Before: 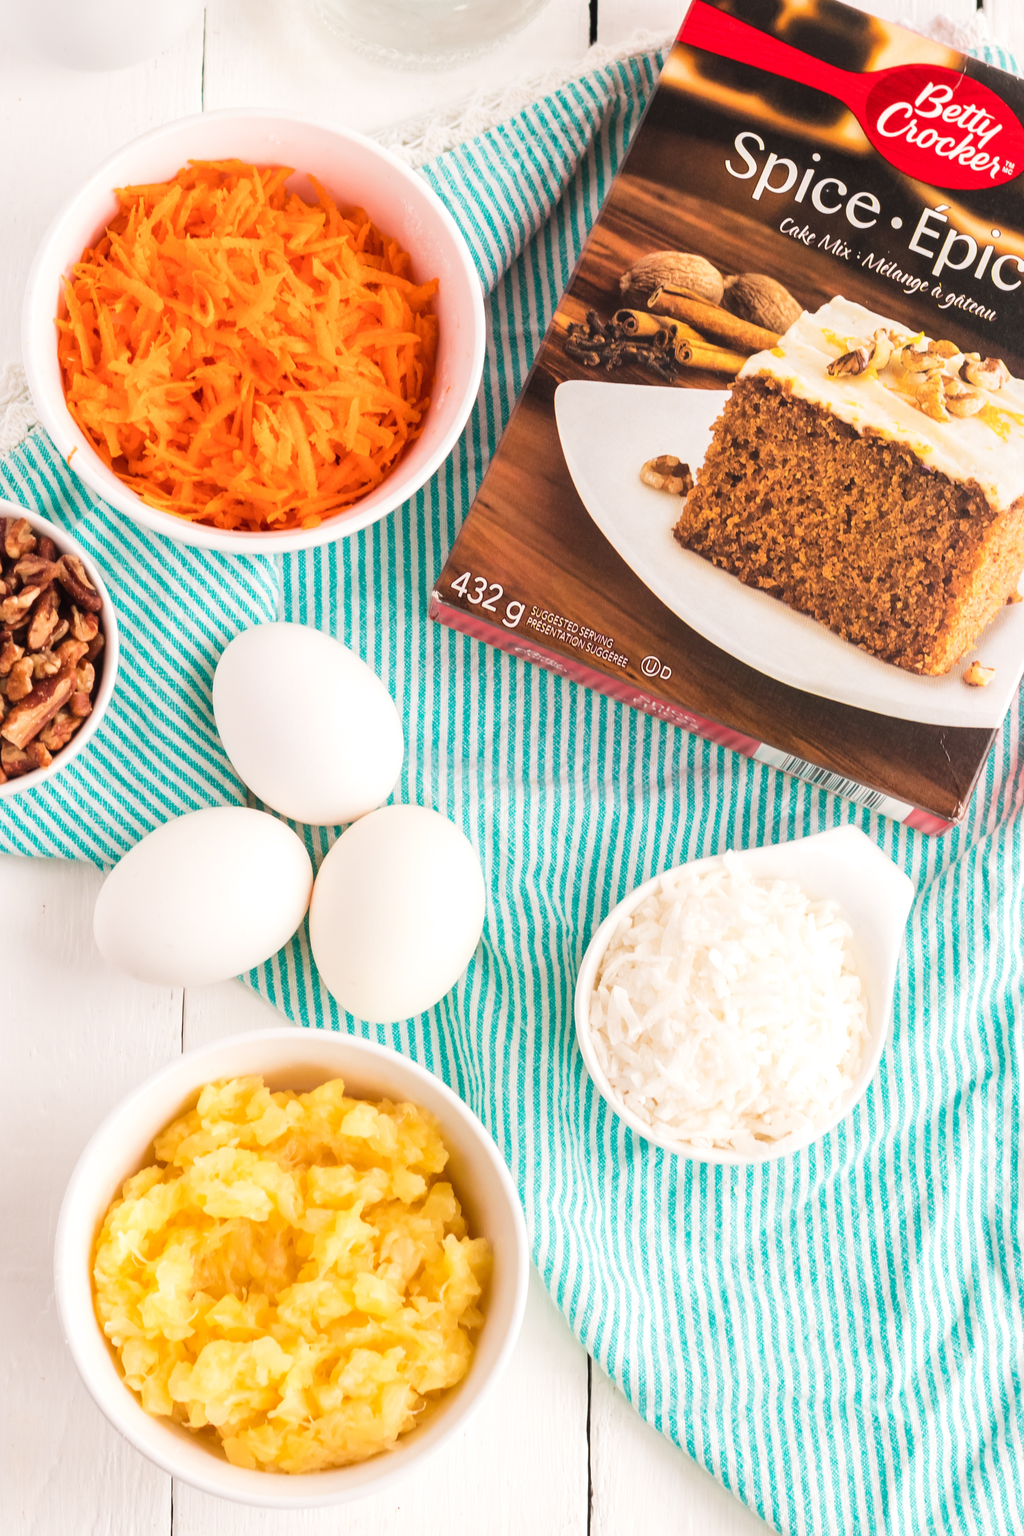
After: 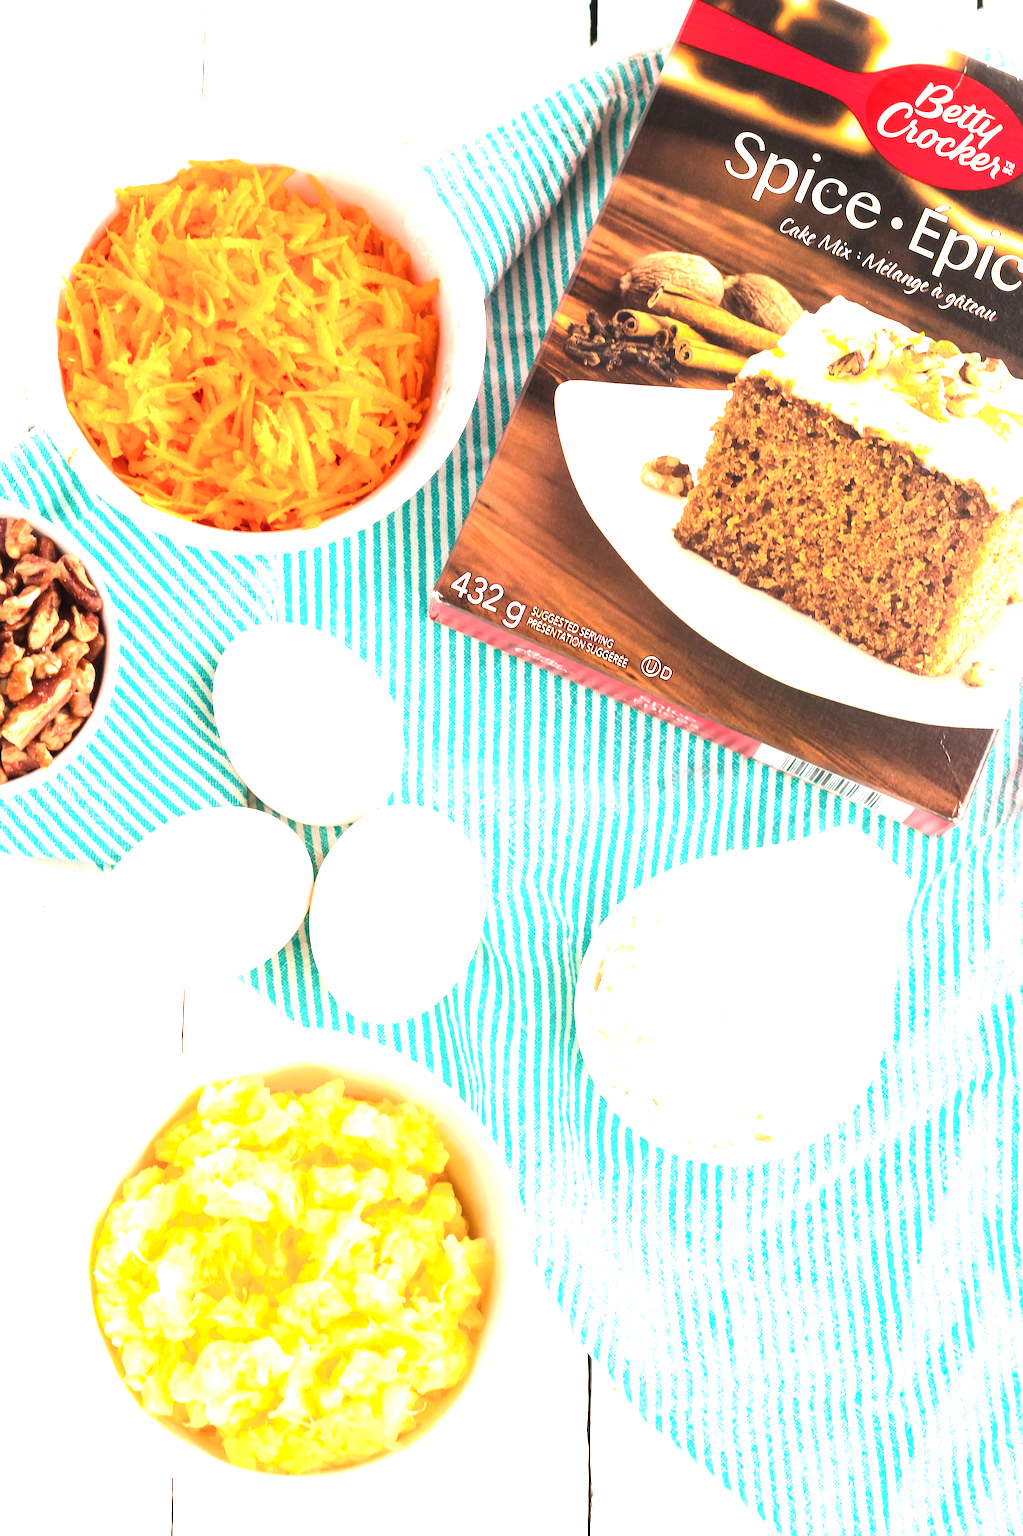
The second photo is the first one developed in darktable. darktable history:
shadows and highlights: shadows -30, highlights 30
exposure: black level correction 0, exposure 1.1 EV, compensate exposure bias true, compensate highlight preservation false
